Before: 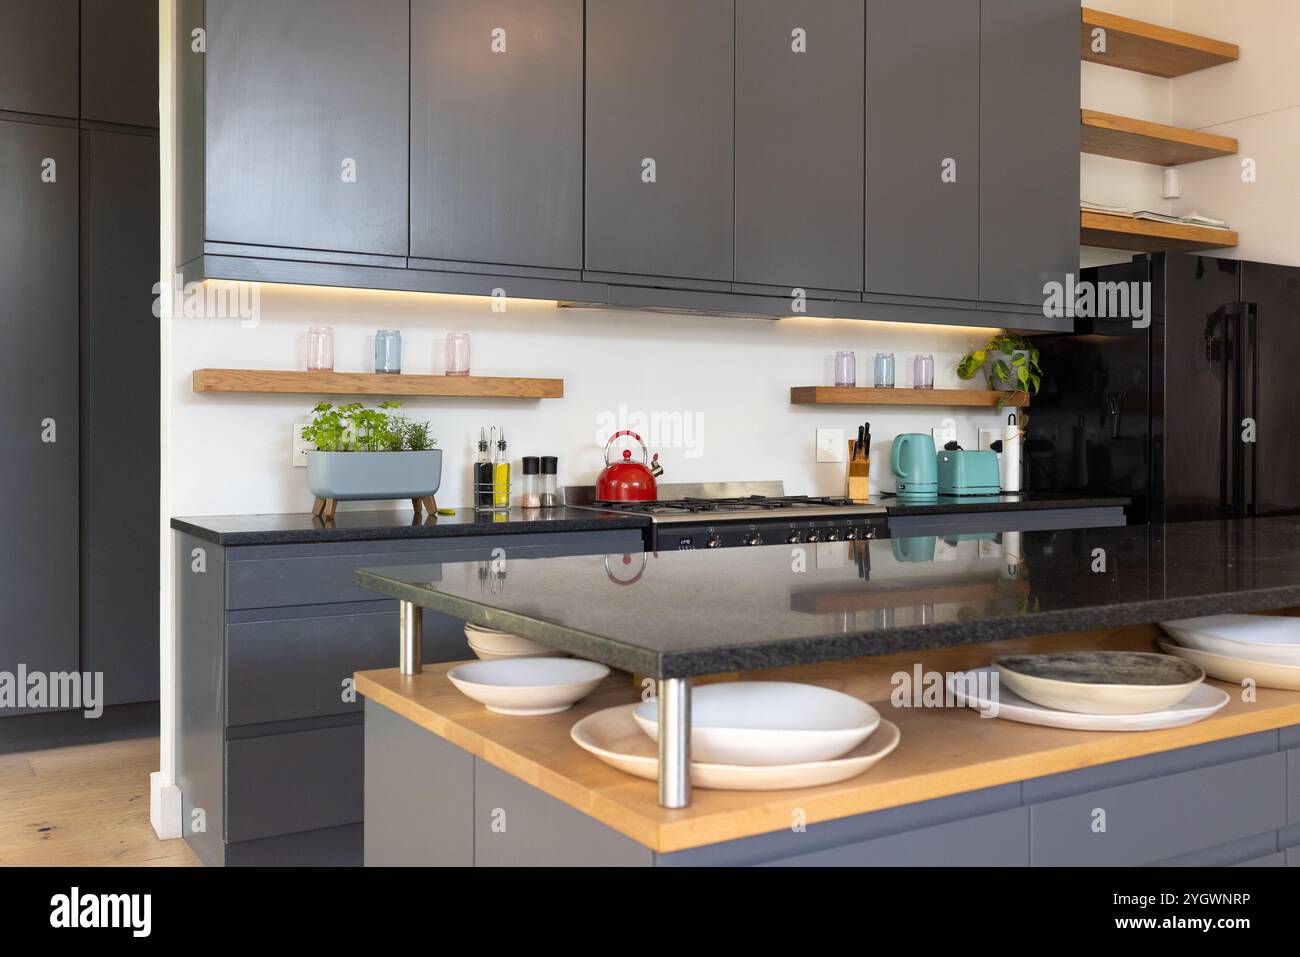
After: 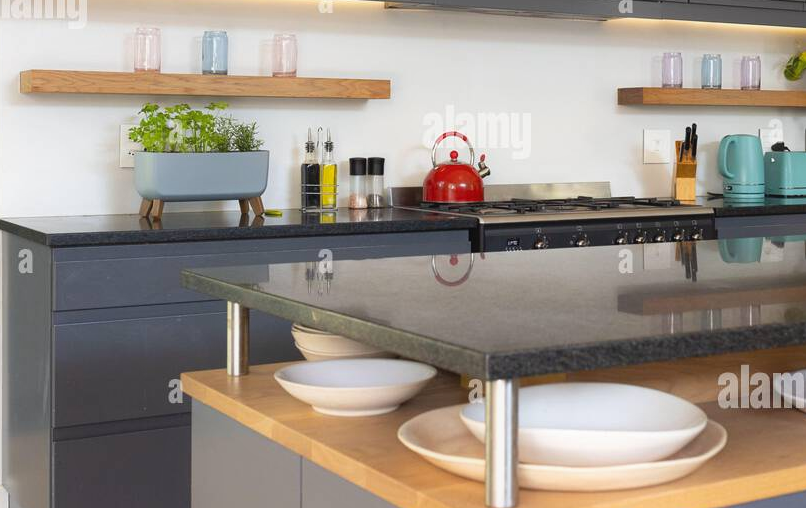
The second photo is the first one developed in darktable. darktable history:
contrast equalizer: y [[0.5, 0.488, 0.462, 0.461, 0.491, 0.5], [0.5 ×6], [0.5 ×6], [0 ×6], [0 ×6]]
crop: left 13.312%, top 31.28%, right 24.627%, bottom 15.582%
